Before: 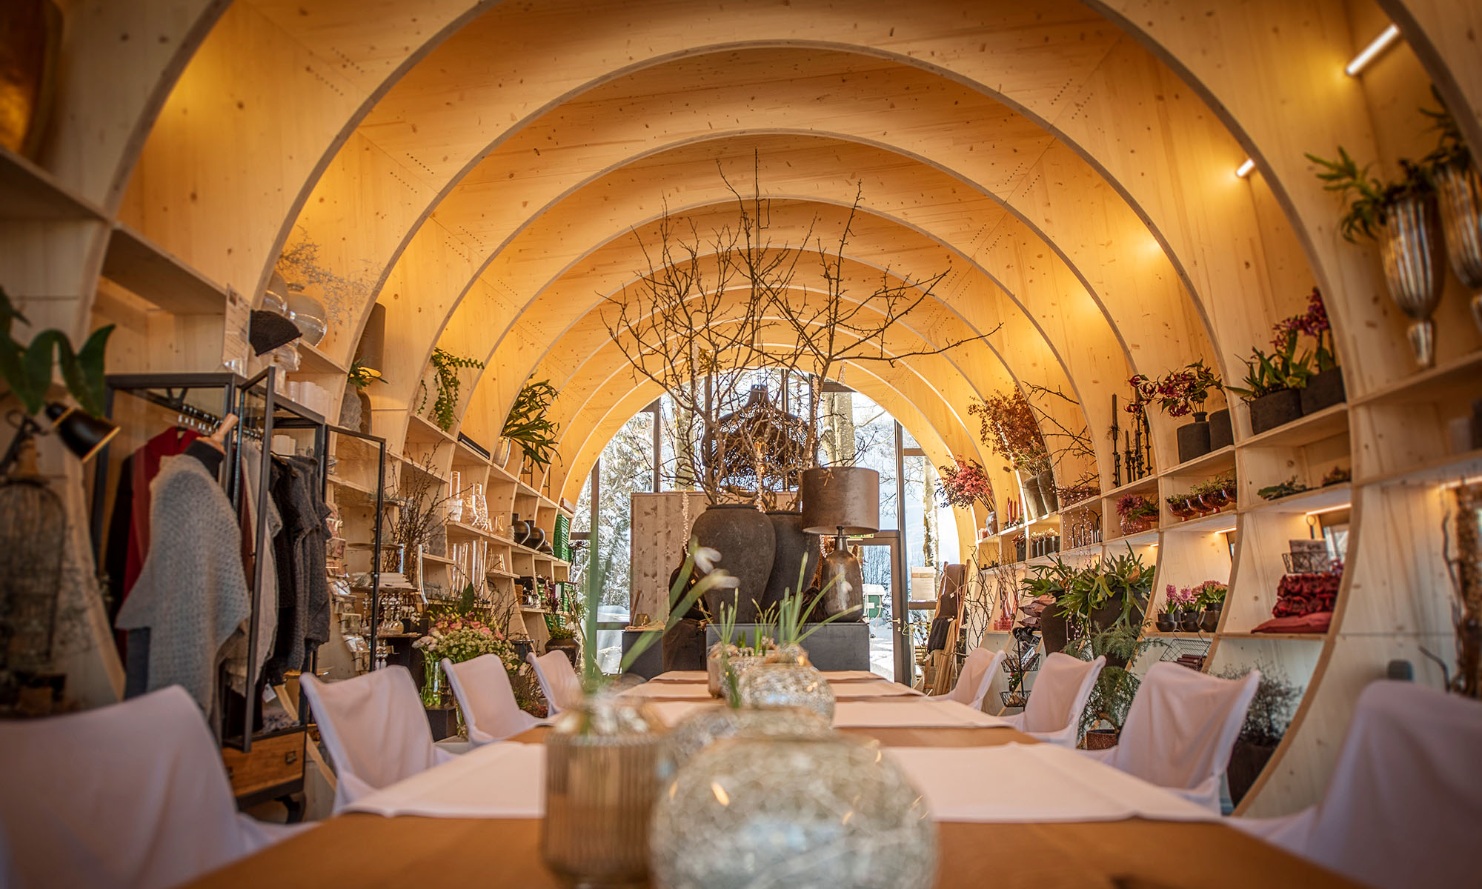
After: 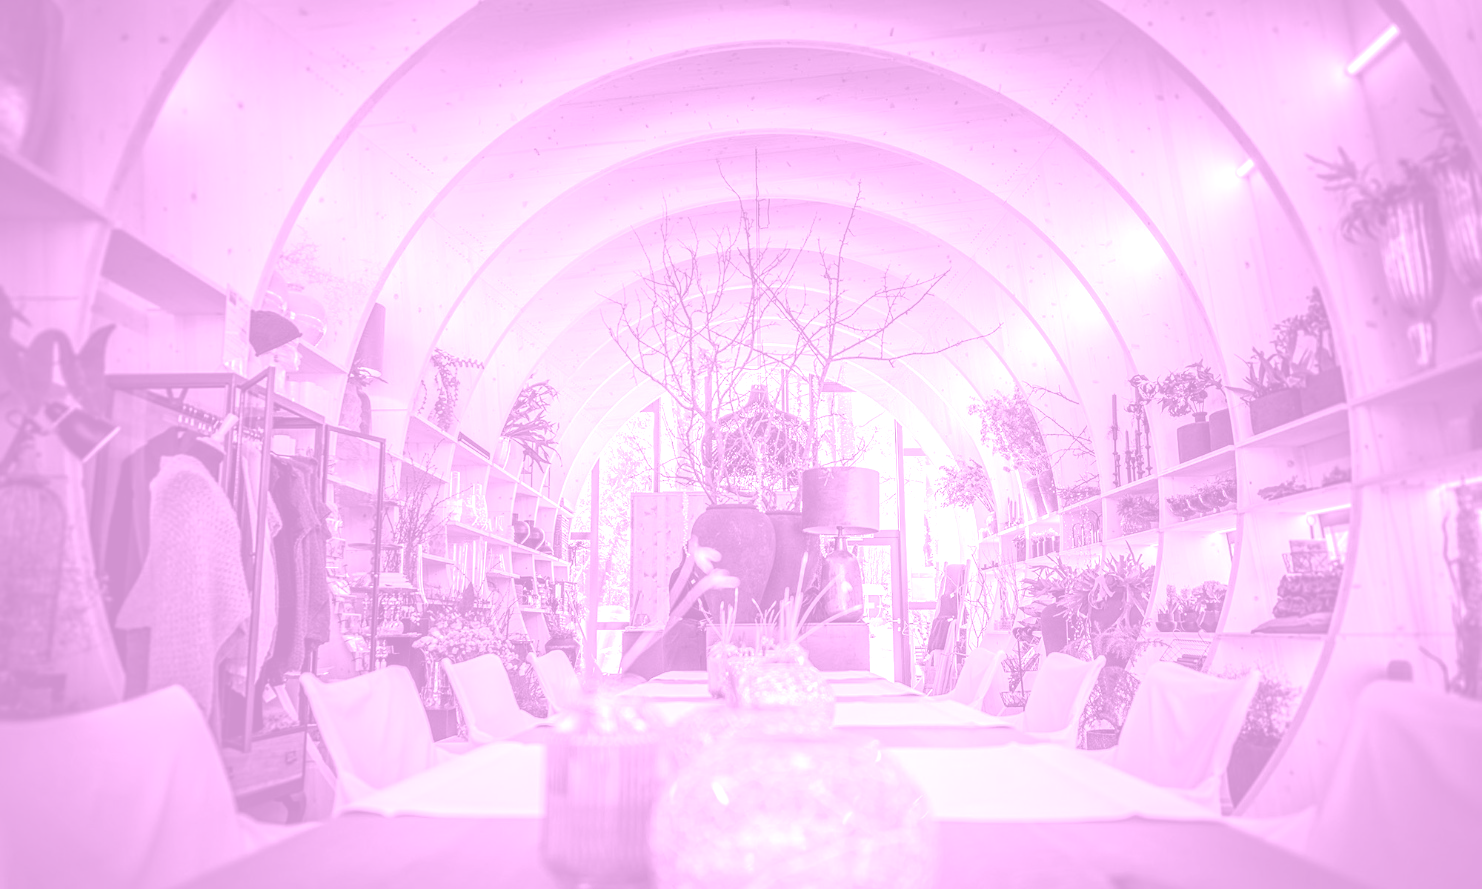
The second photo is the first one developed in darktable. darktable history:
shadows and highlights: radius 93.07, shadows -14.46, white point adjustment 0.23, highlights 31.48, compress 48.23%, highlights color adjustment 52.79%, soften with gaussian
color balance rgb: linear chroma grading › highlights 100%, linear chroma grading › global chroma 23.41%, perceptual saturation grading › global saturation 35.38%, hue shift -10.68°, perceptual brilliance grading › highlights 47.25%, perceptual brilliance grading › mid-tones 22.2%, perceptual brilliance grading › shadows -5.93%
colorize: hue 331.2°, saturation 75%, source mix 30.28%, lightness 70.52%, version 1
